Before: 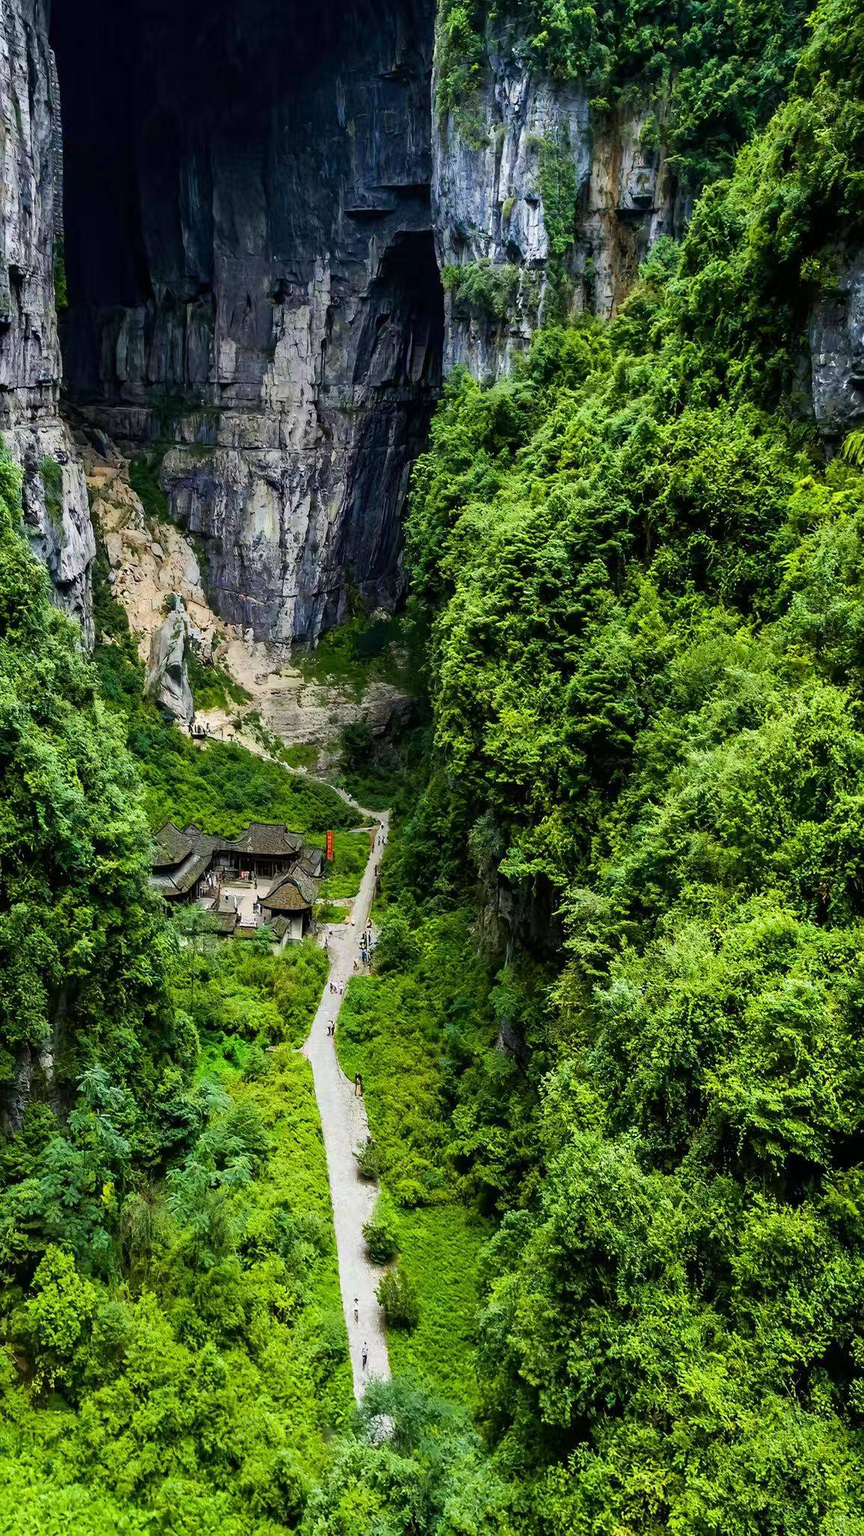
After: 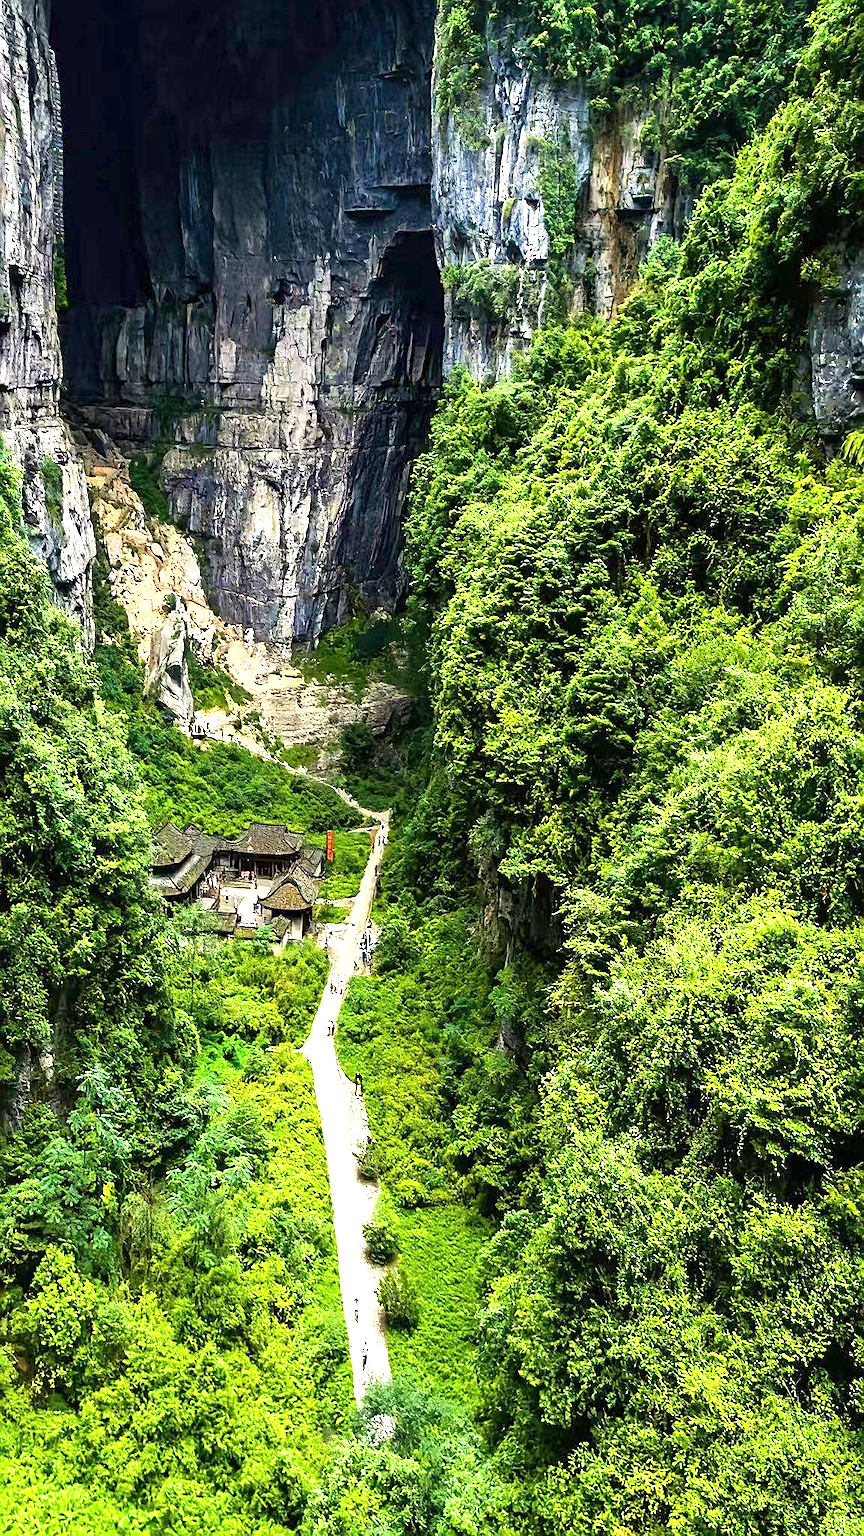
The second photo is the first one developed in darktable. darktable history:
white balance: red 1.045, blue 0.932
sharpen: amount 0.55
exposure: black level correction 0, exposure 1.015 EV, compensate exposure bias true, compensate highlight preservation false
